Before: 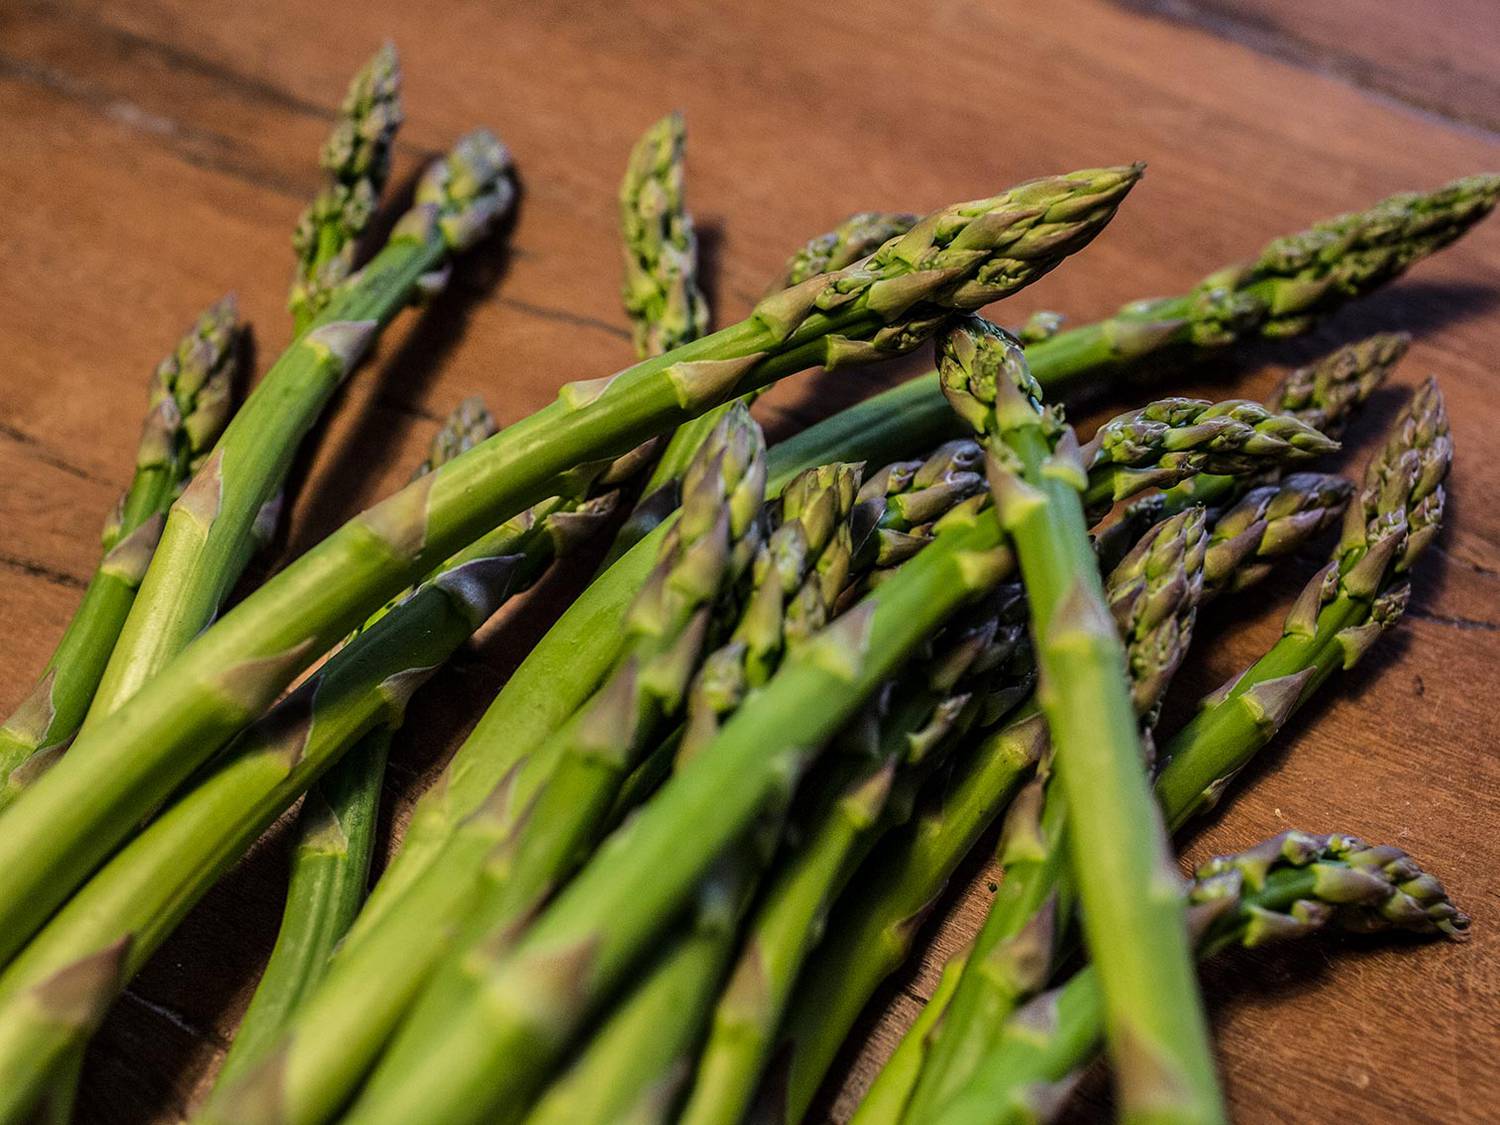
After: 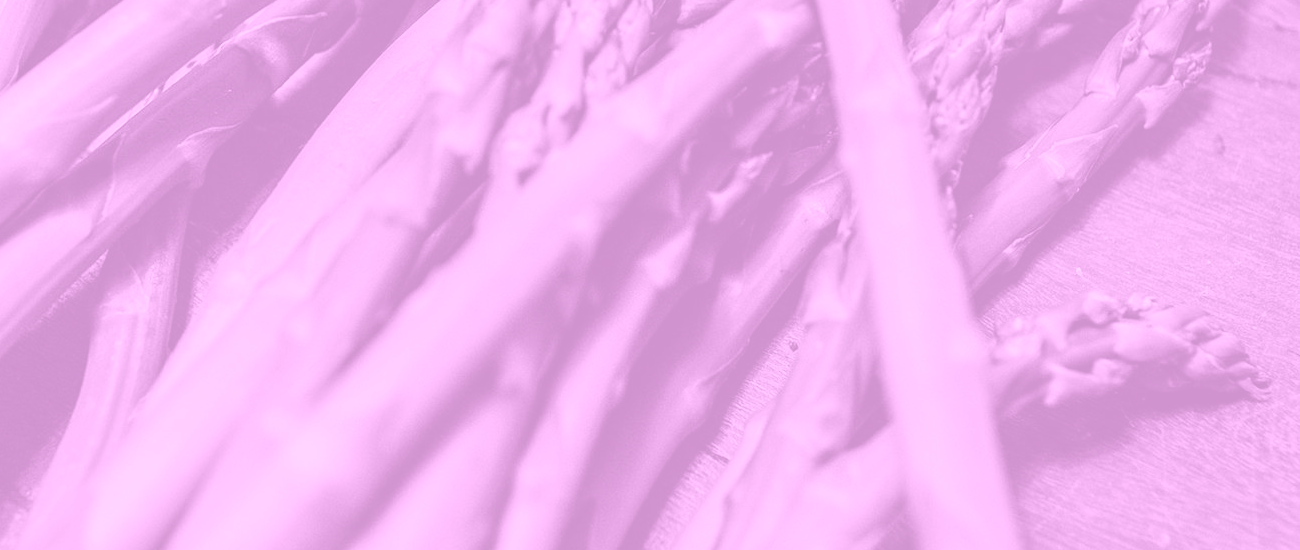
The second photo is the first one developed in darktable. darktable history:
crop and rotate: left 13.306%, top 48.129%, bottom 2.928%
shadows and highlights: radius 125.46, shadows 21.19, highlights -21.19, low approximation 0.01
colorize: hue 331.2°, saturation 75%, source mix 30.28%, lightness 70.52%, version 1
